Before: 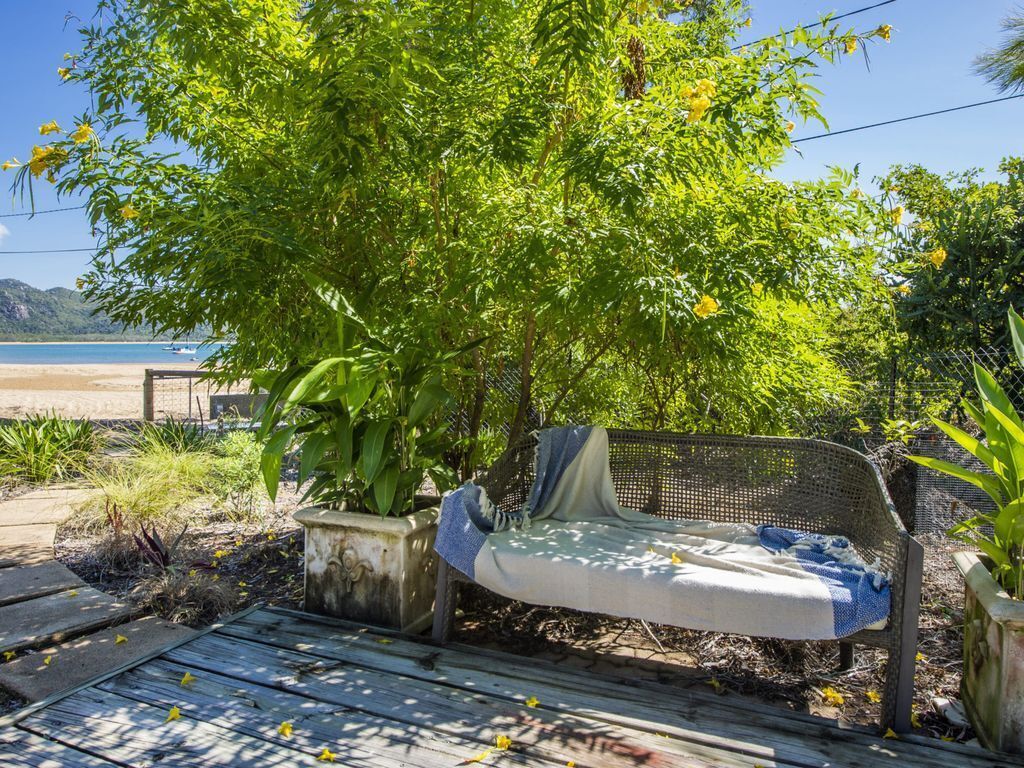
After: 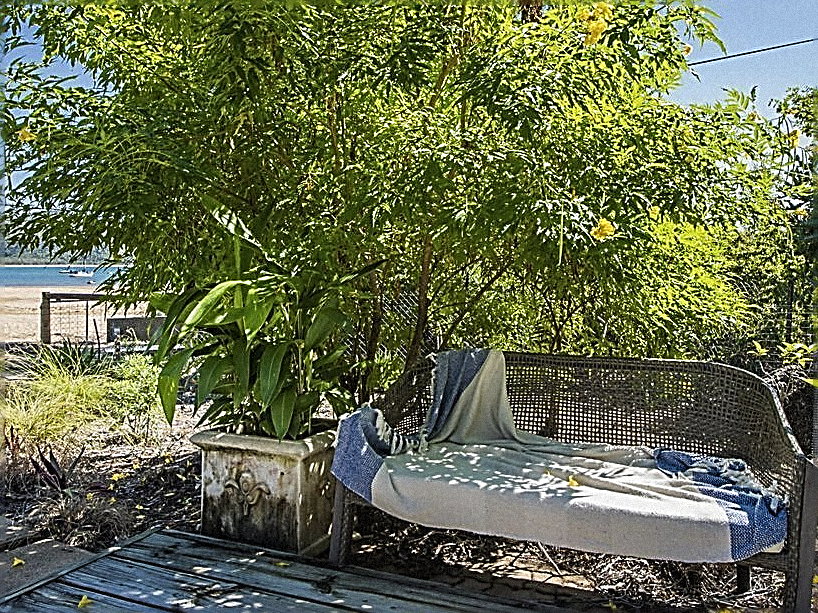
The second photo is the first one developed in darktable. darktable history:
crop and rotate: left 10.071%, top 10.071%, right 10.02%, bottom 10.02%
sharpen: amount 2
levels: levels [0.026, 0.507, 0.987]
grain: mid-tones bias 0%
contrast brightness saturation: contrast -0.08, brightness -0.04, saturation -0.11
